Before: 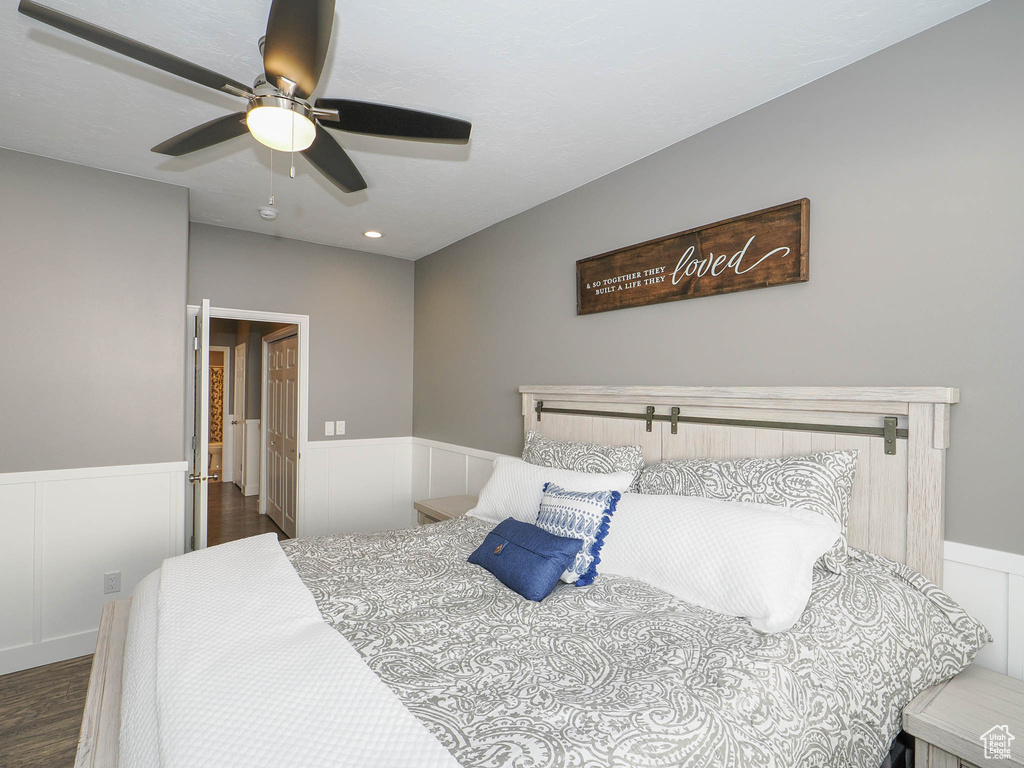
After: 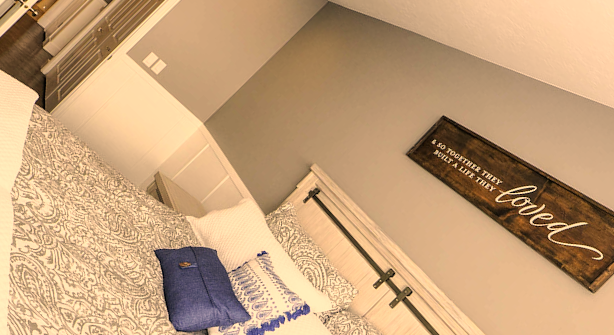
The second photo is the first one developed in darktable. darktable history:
color correction: highlights a* 14.9, highlights b* 32.14
filmic rgb: black relative exposure -8.69 EV, white relative exposure 2.71 EV, target black luminance 0%, hardness 6.25, latitude 77.42%, contrast 1.327, shadows ↔ highlights balance -0.296%, color science v4 (2020)
crop and rotate: angle -44.93°, top 16.387%, right 1.007%, bottom 11.619%
color calibration: illuminant same as pipeline (D50), adaptation XYZ, x 0.347, y 0.358, temperature 5012.09 K, clip negative RGB from gamut false
